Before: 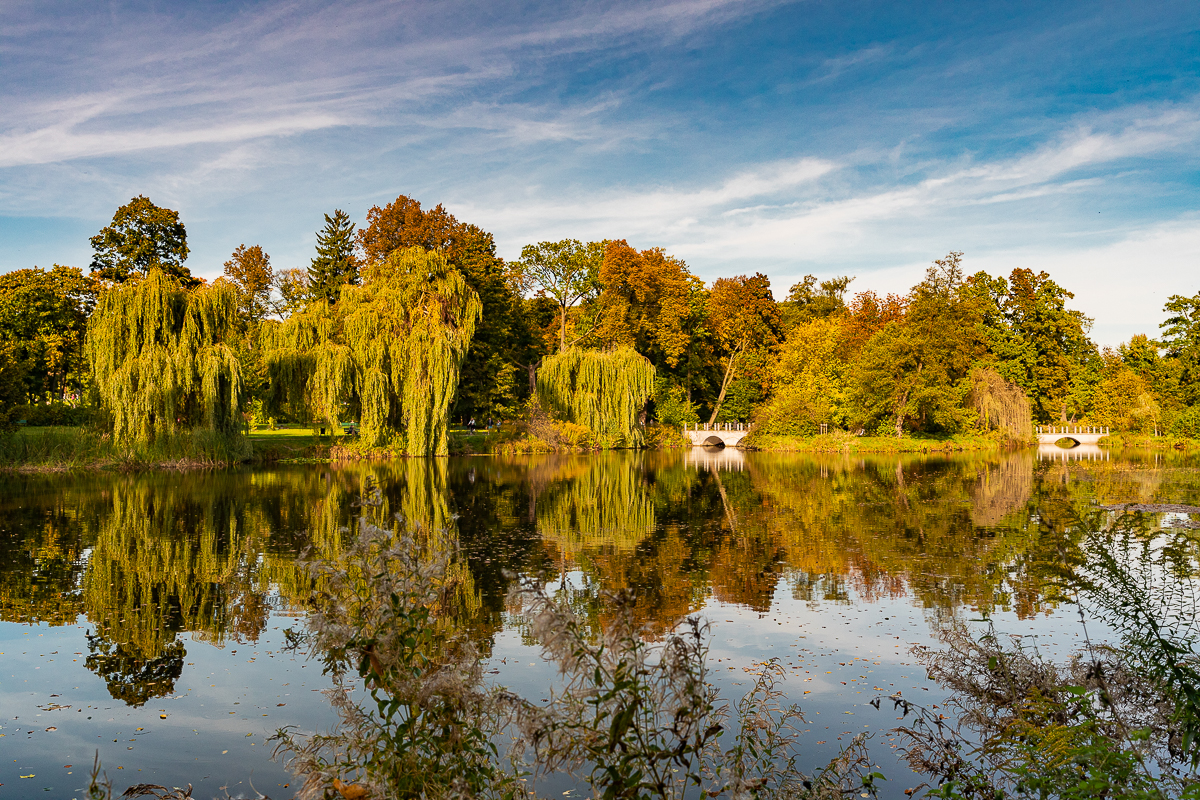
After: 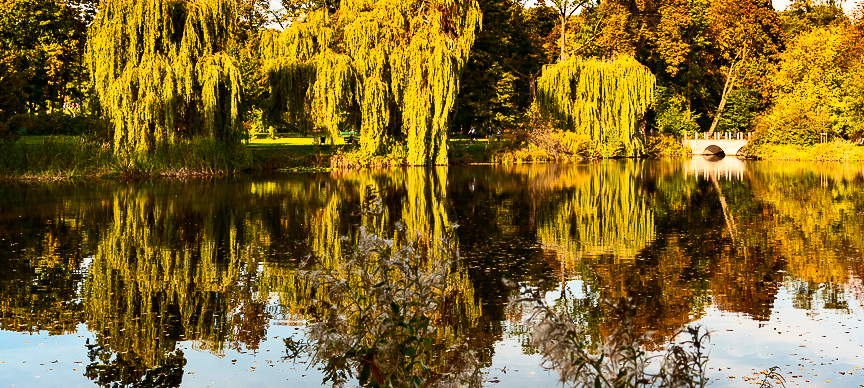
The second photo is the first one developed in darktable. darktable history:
crop: top 36.498%, right 27.964%, bottom 14.995%
contrast brightness saturation: contrast 0.4, brightness 0.1, saturation 0.21
